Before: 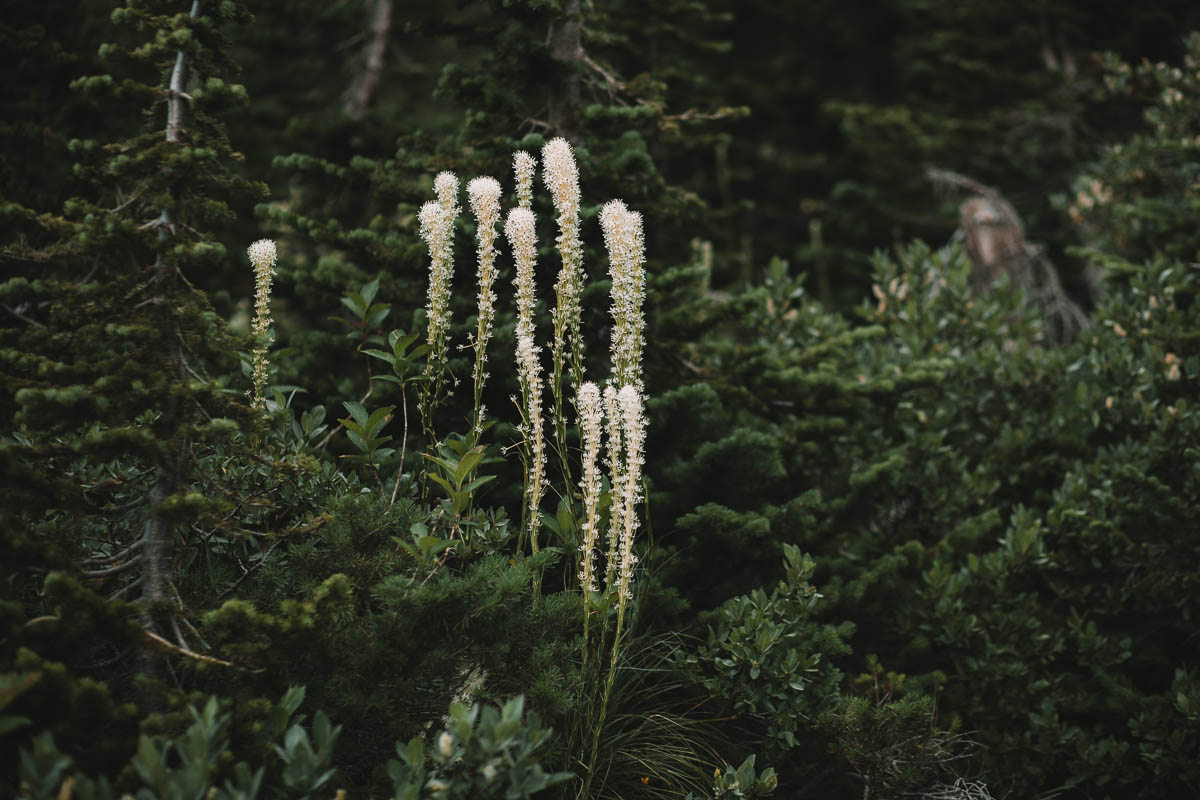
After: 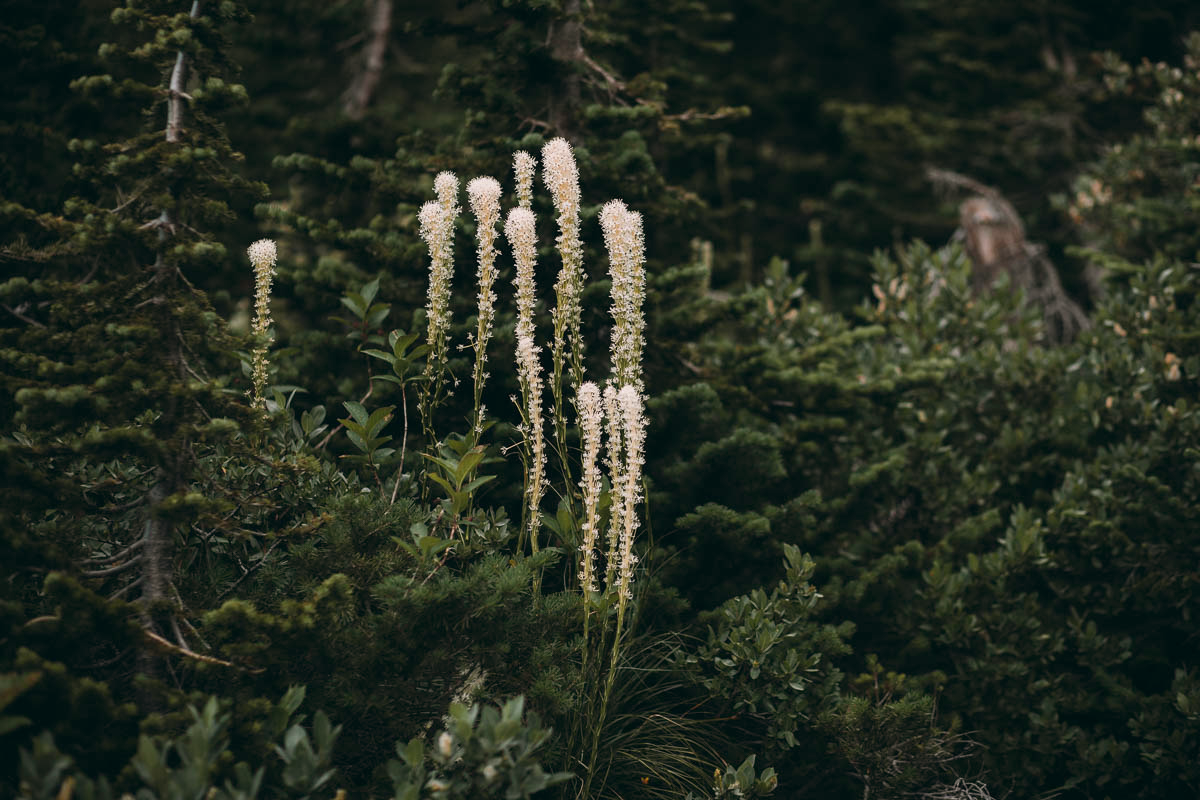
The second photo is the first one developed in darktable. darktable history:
color balance: lift [0.998, 0.998, 1.001, 1.002], gamma [0.995, 1.025, 0.992, 0.975], gain [0.995, 1.02, 0.997, 0.98]
